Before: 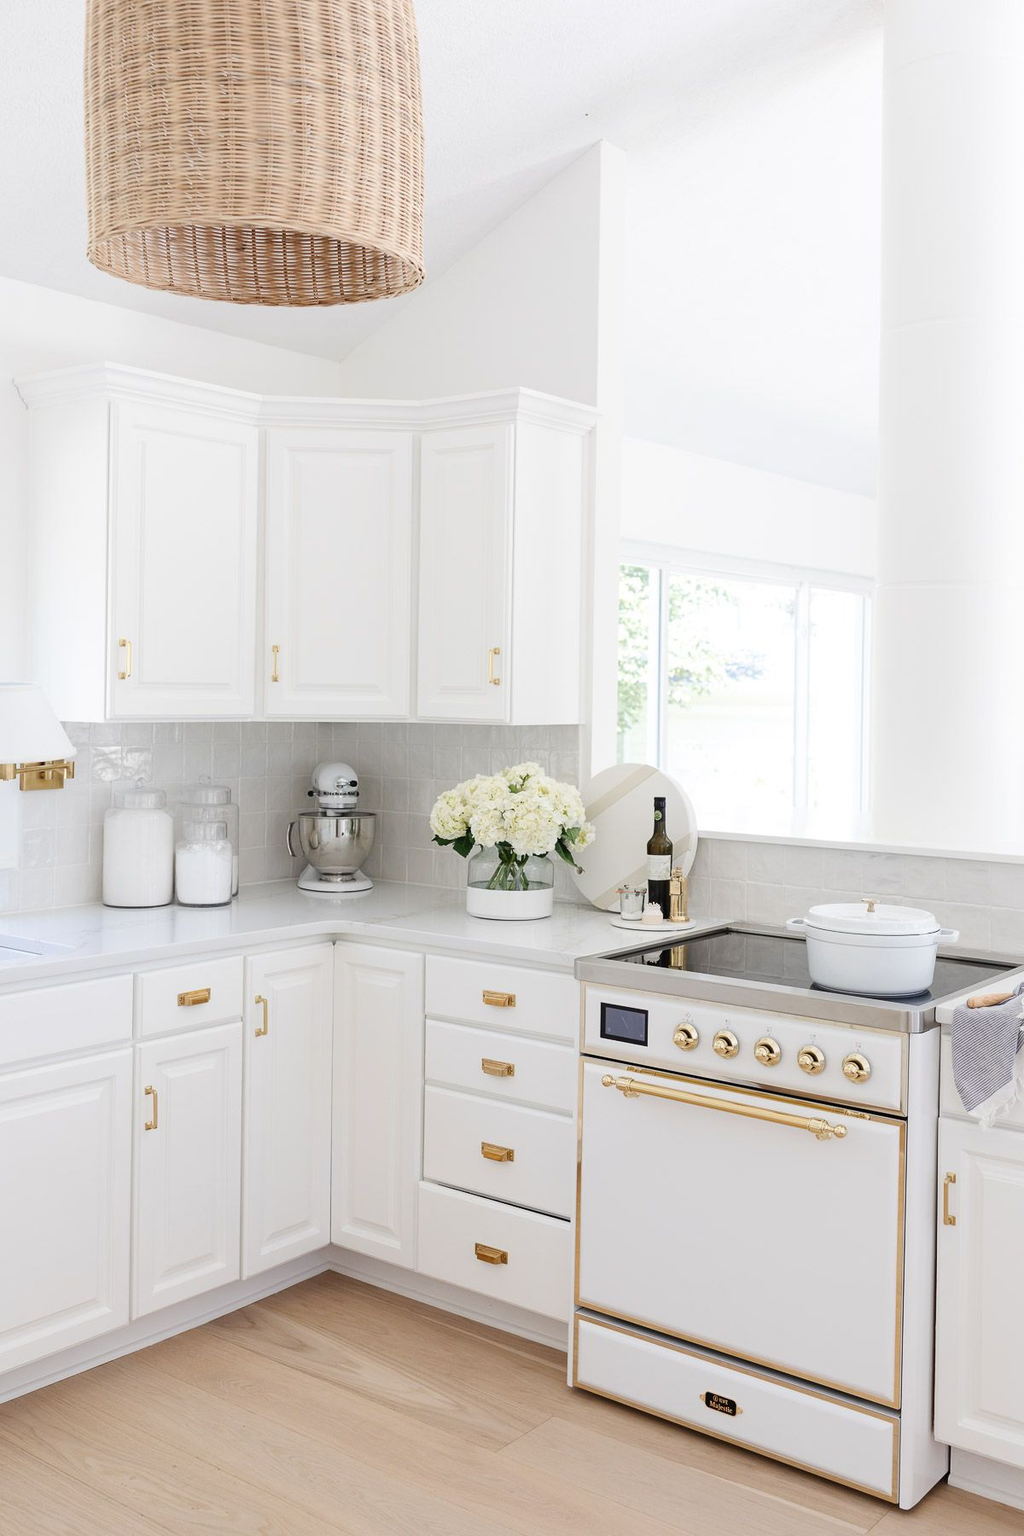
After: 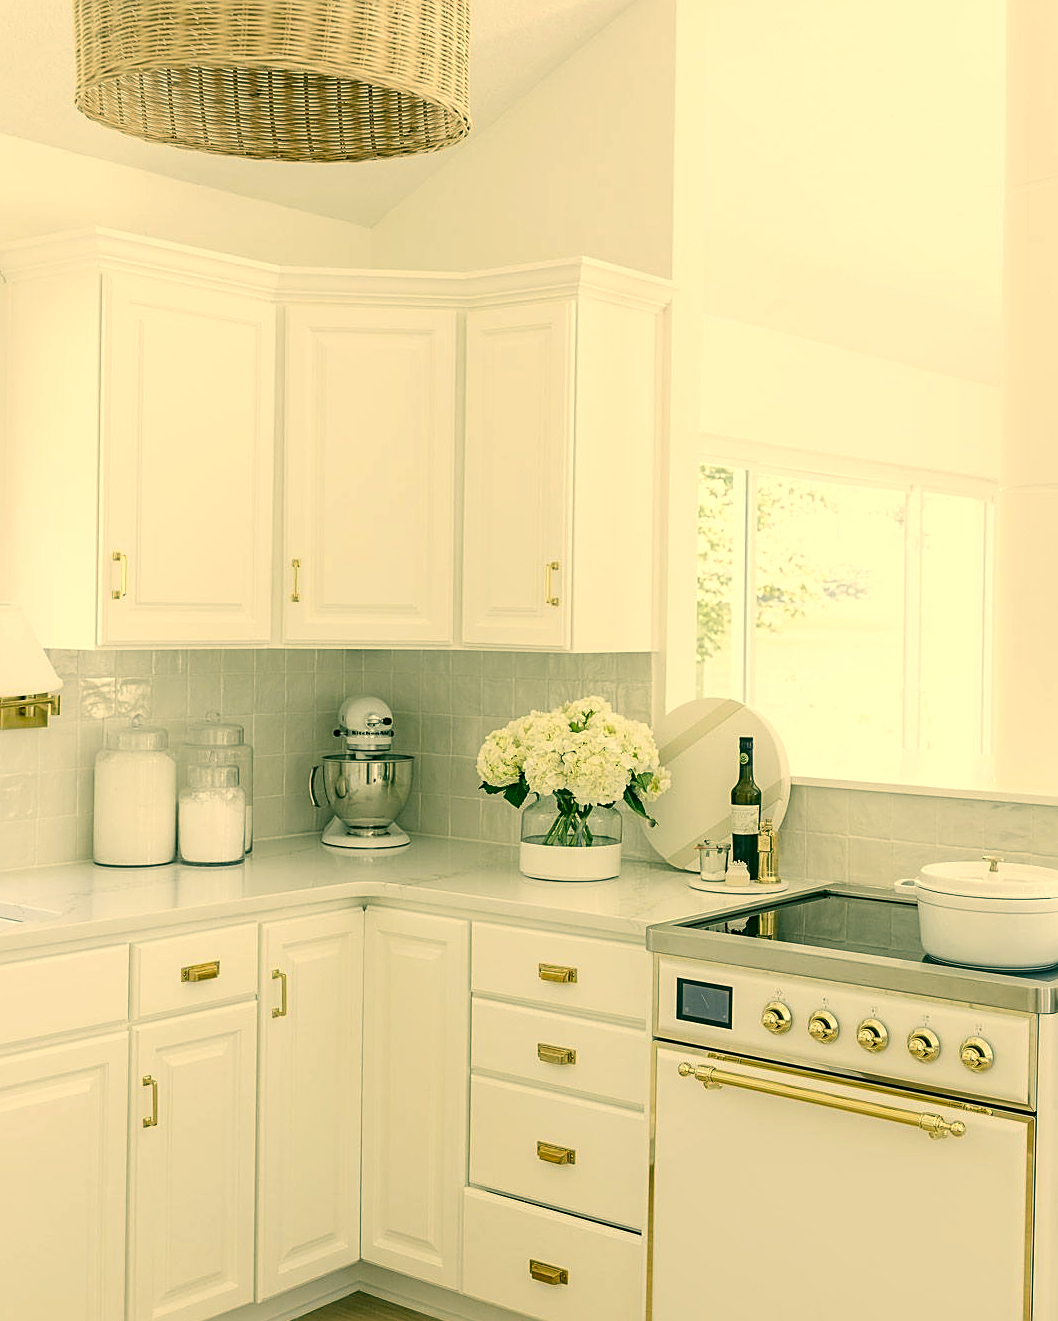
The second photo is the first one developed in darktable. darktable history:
sharpen: on, module defaults
color correction: highlights a* 5.7, highlights b* 33.31, shadows a* -26.53, shadows b* 4
crop and rotate: left 2.321%, top 10.997%, right 9.459%, bottom 15.591%
local contrast: on, module defaults
